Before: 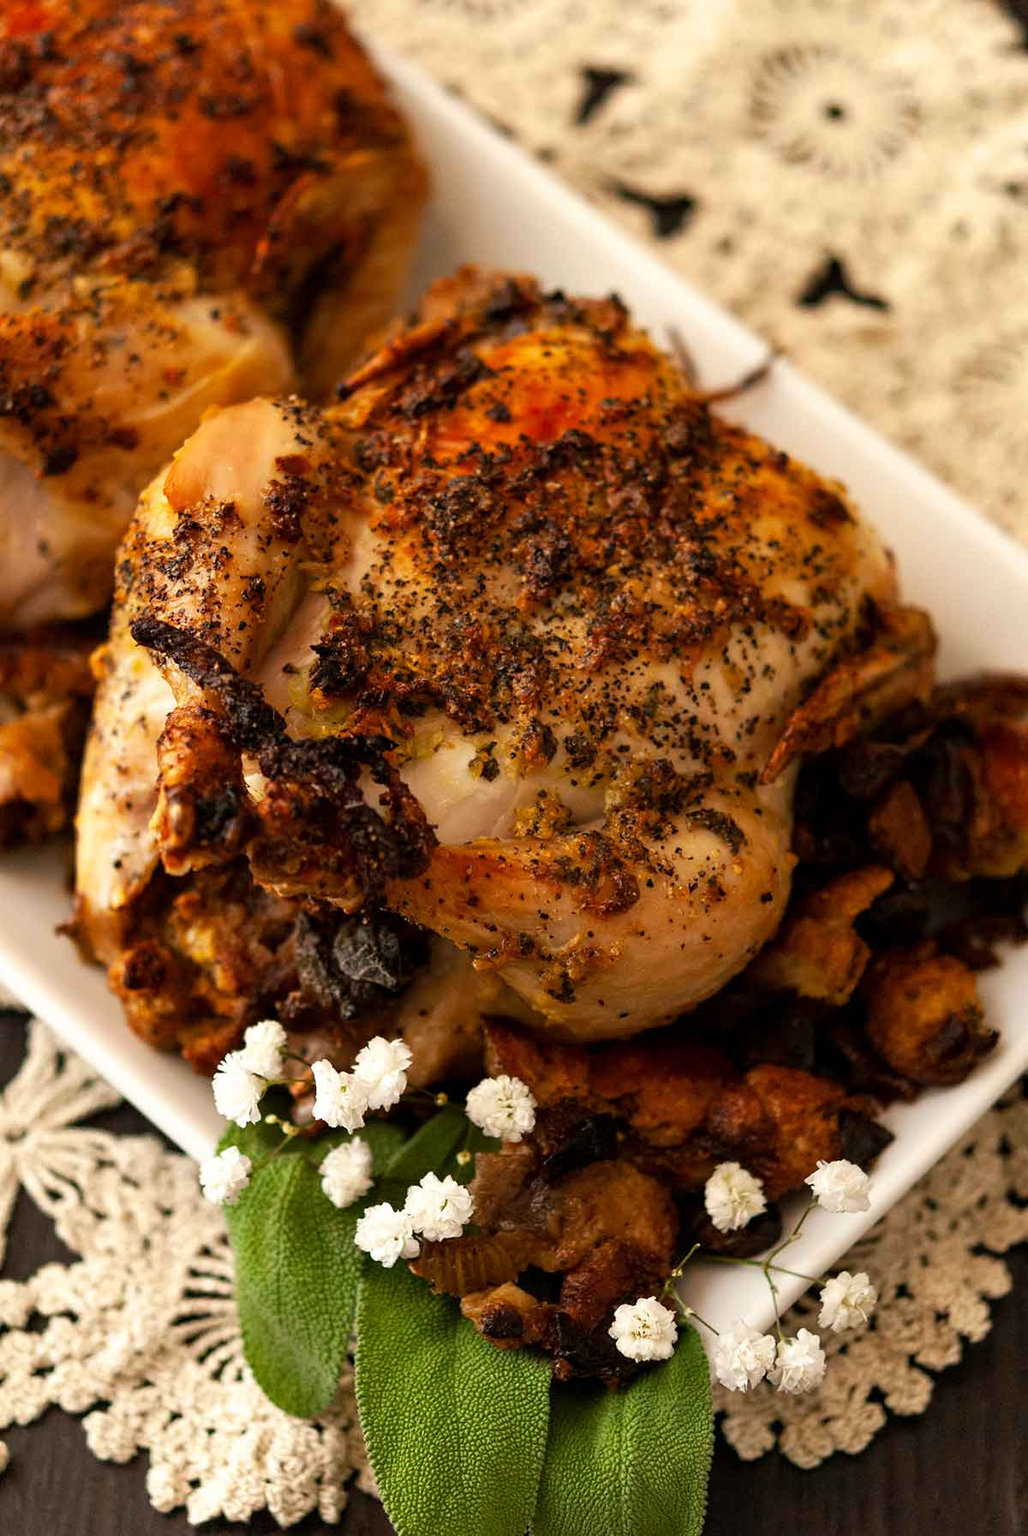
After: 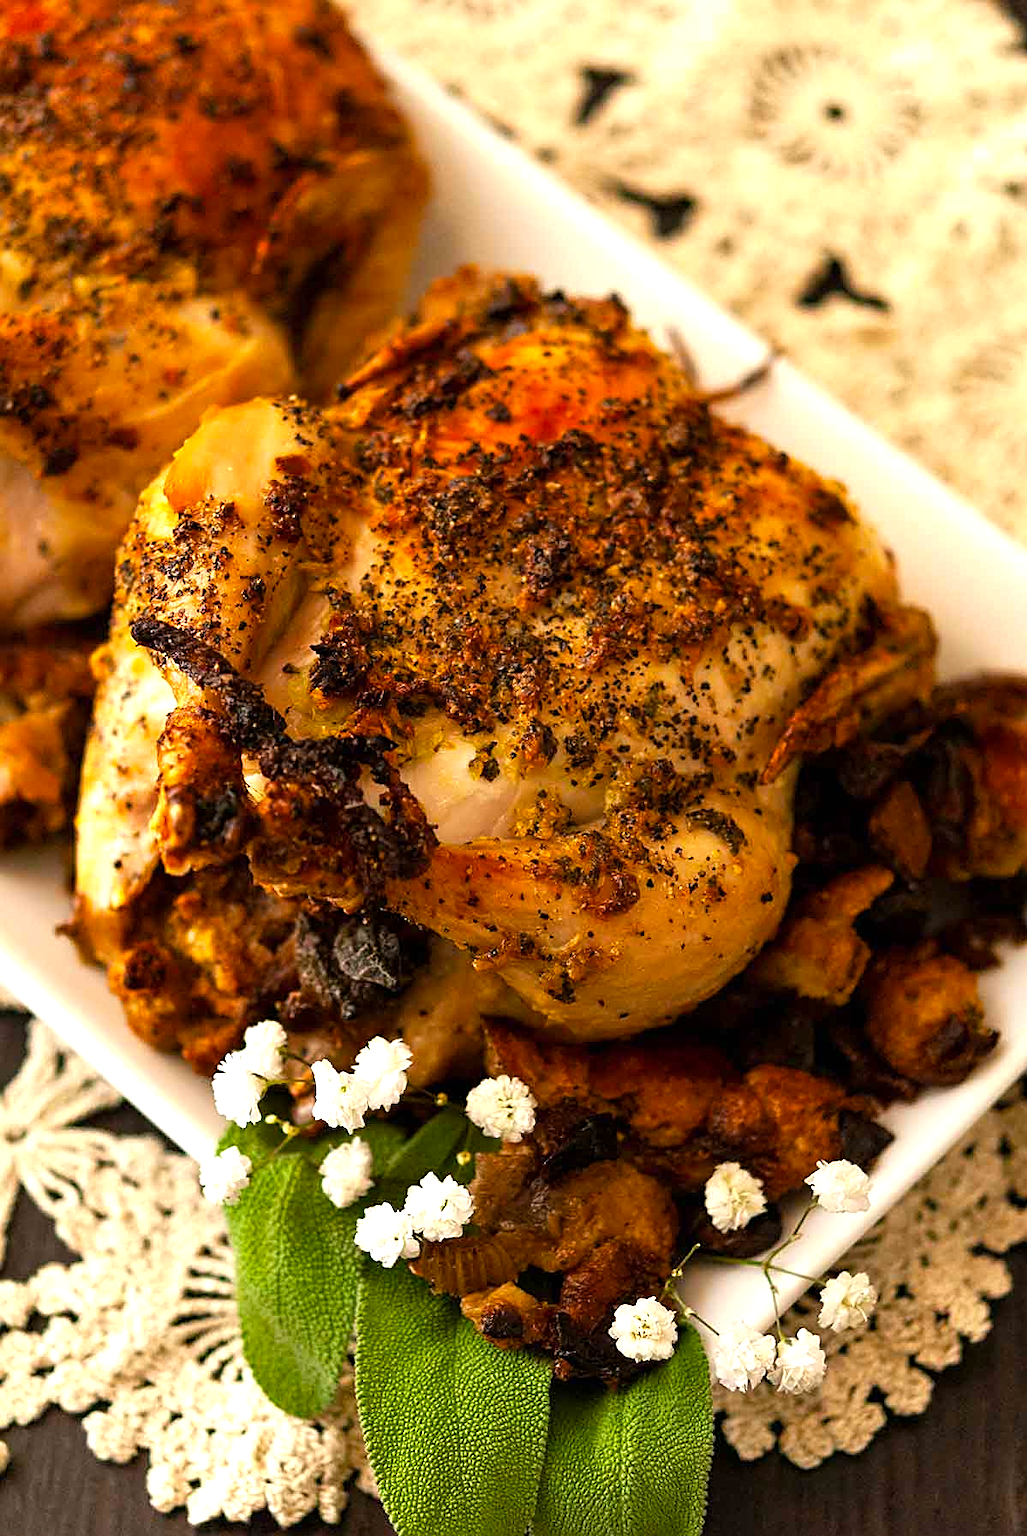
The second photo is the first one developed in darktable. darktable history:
exposure: exposure 0.498 EV, compensate exposure bias true, compensate highlight preservation false
sharpen: on, module defaults
color balance rgb: perceptual saturation grading › global saturation 11.692%, global vibrance 20.329%
